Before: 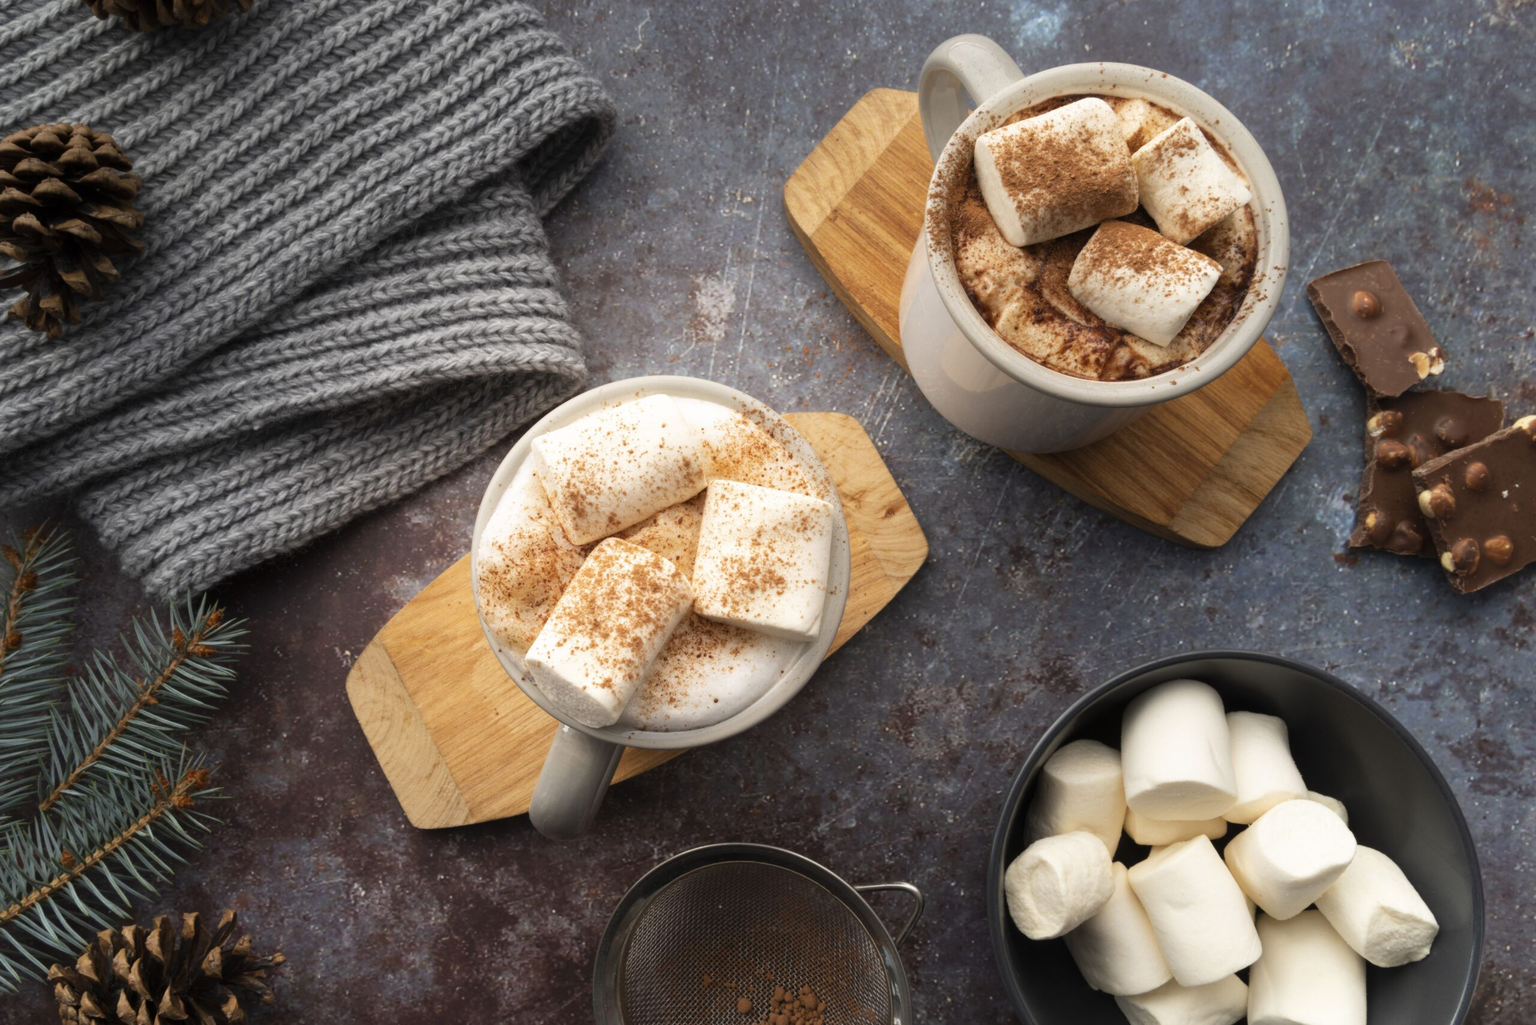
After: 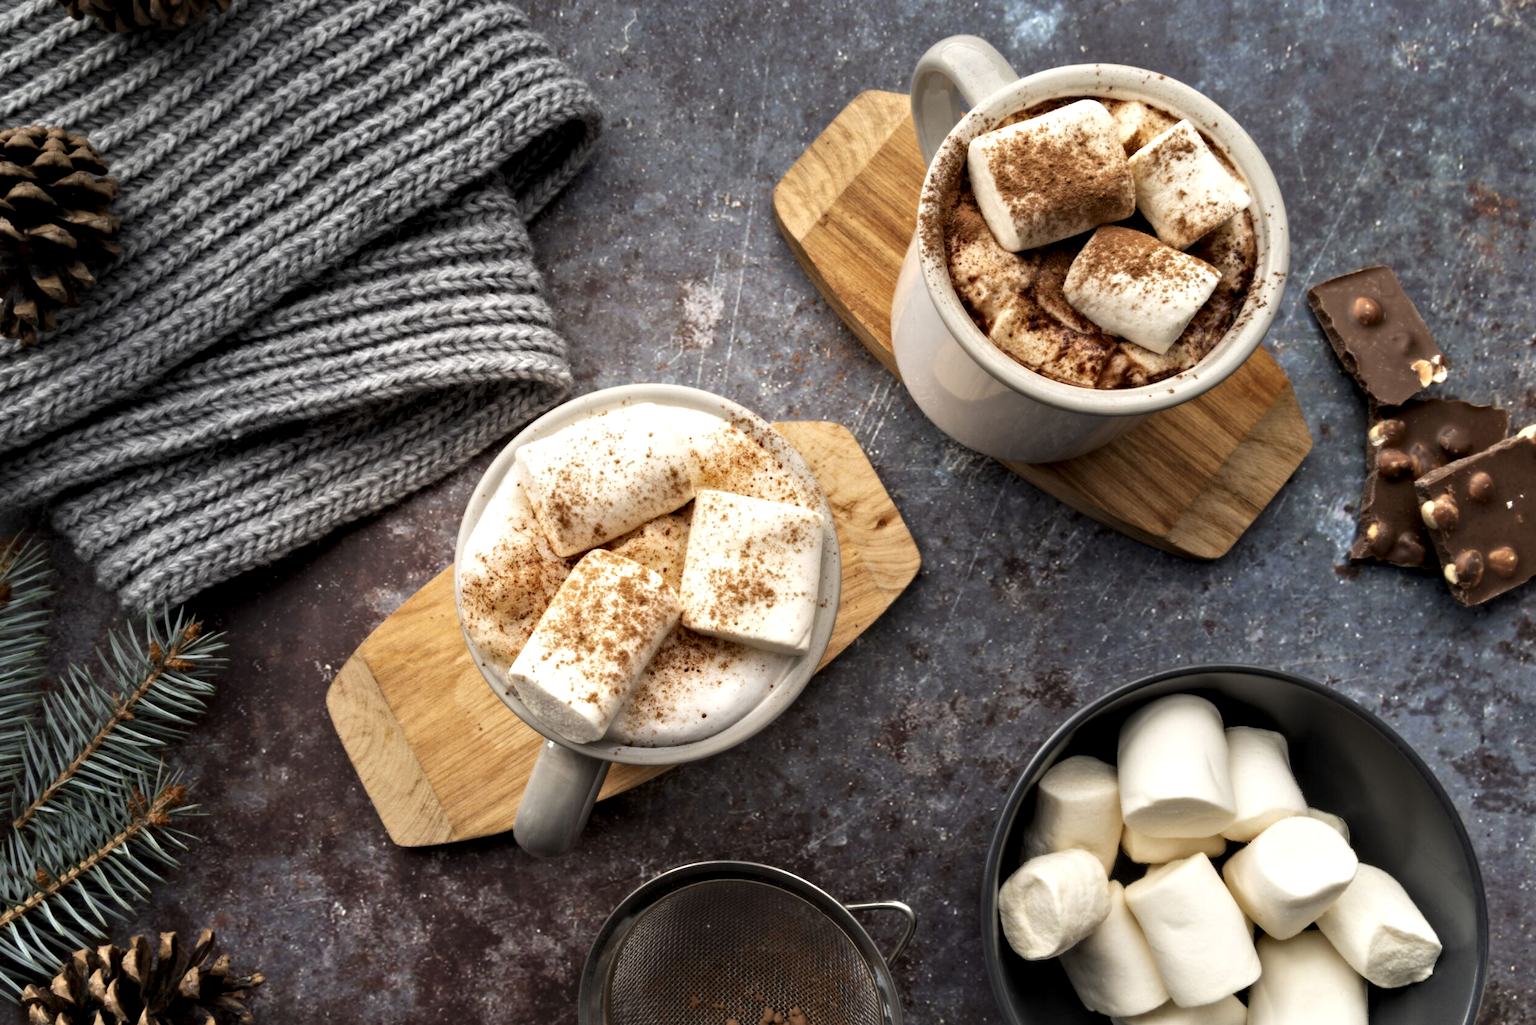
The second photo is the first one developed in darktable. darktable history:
contrast equalizer: y [[0.511, 0.558, 0.631, 0.632, 0.559, 0.512], [0.5 ×6], [0.507, 0.559, 0.627, 0.644, 0.647, 0.647], [0 ×6], [0 ×6]]
crop: left 1.743%, right 0.268%, bottom 2.011%
